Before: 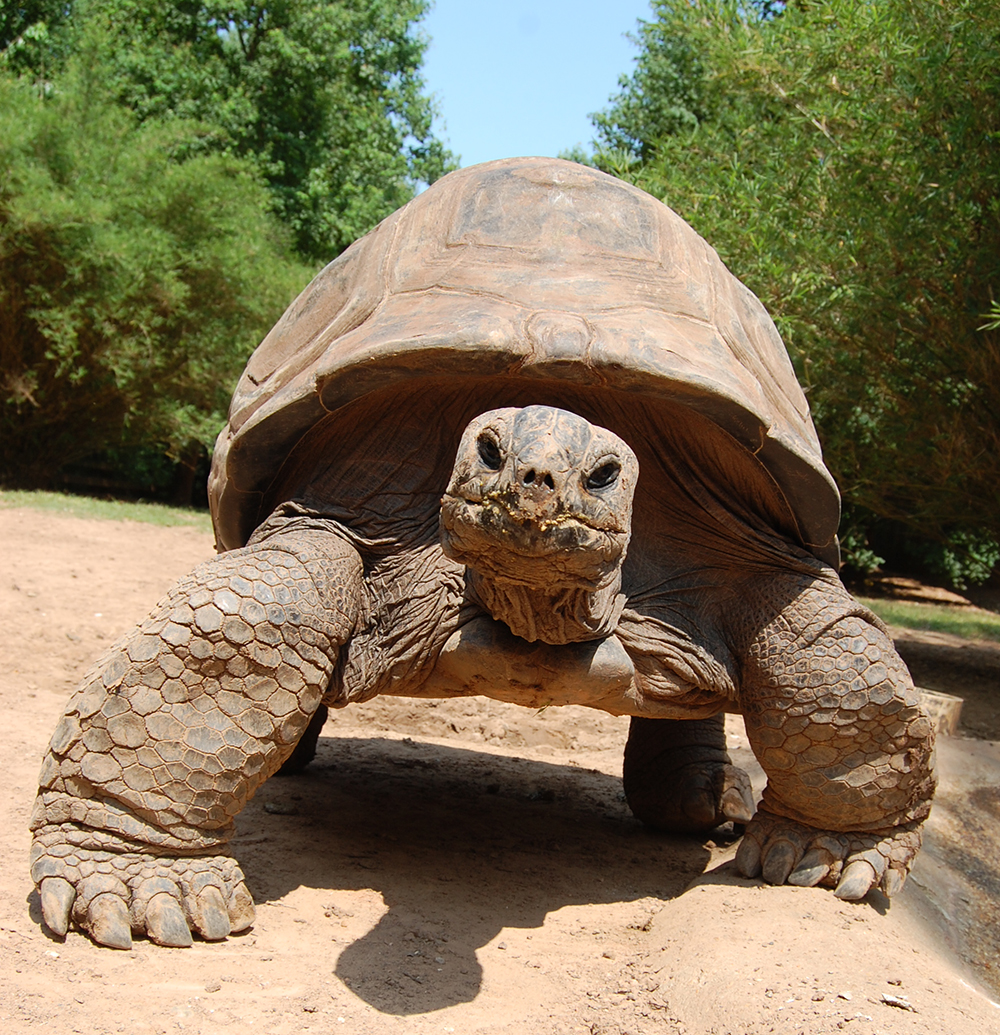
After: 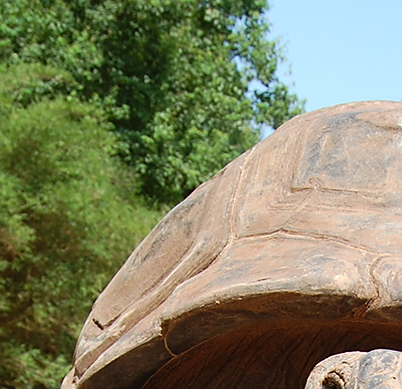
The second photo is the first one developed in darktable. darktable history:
crop: left 15.503%, top 5.447%, right 44.293%, bottom 56.94%
sharpen: radius 1.45, amount 0.41, threshold 1.398
